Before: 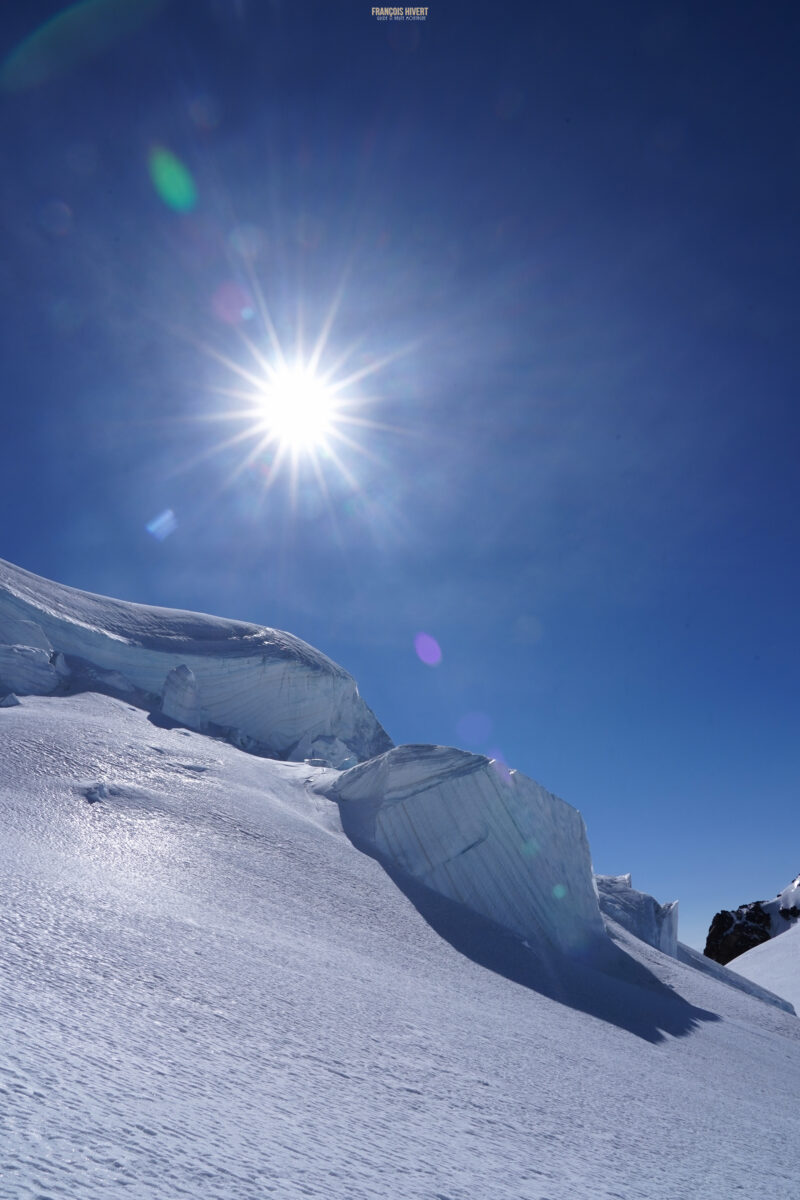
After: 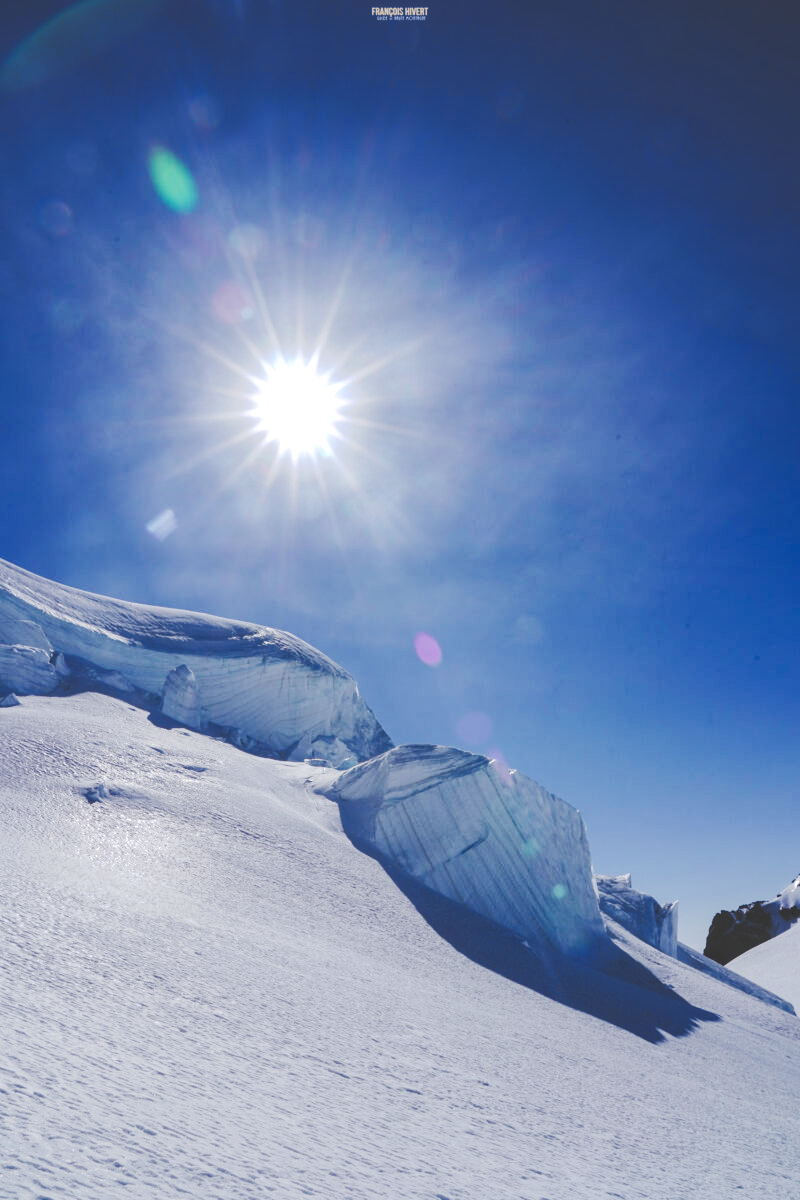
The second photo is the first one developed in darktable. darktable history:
local contrast: on, module defaults
tone curve: curves: ch0 [(0, 0) (0.003, 0.219) (0.011, 0.219) (0.025, 0.223) (0.044, 0.226) (0.069, 0.232) (0.1, 0.24) (0.136, 0.245) (0.177, 0.257) (0.224, 0.281) (0.277, 0.324) (0.335, 0.392) (0.399, 0.484) (0.468, 0.585) (0.543, 0.672) (0.623, 0.741) (0.709, 0.788) (0.801, 0.835) (0.898, 0.878) (1, 1)], preserve colors none
